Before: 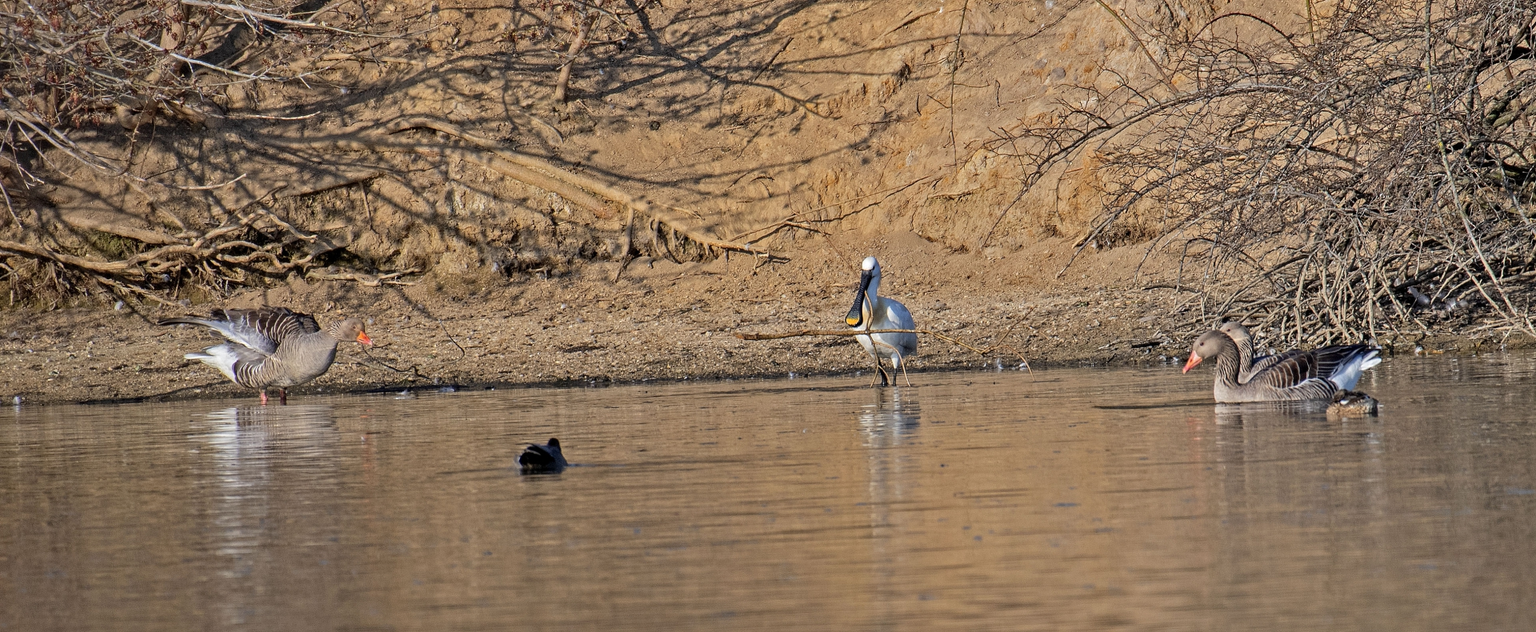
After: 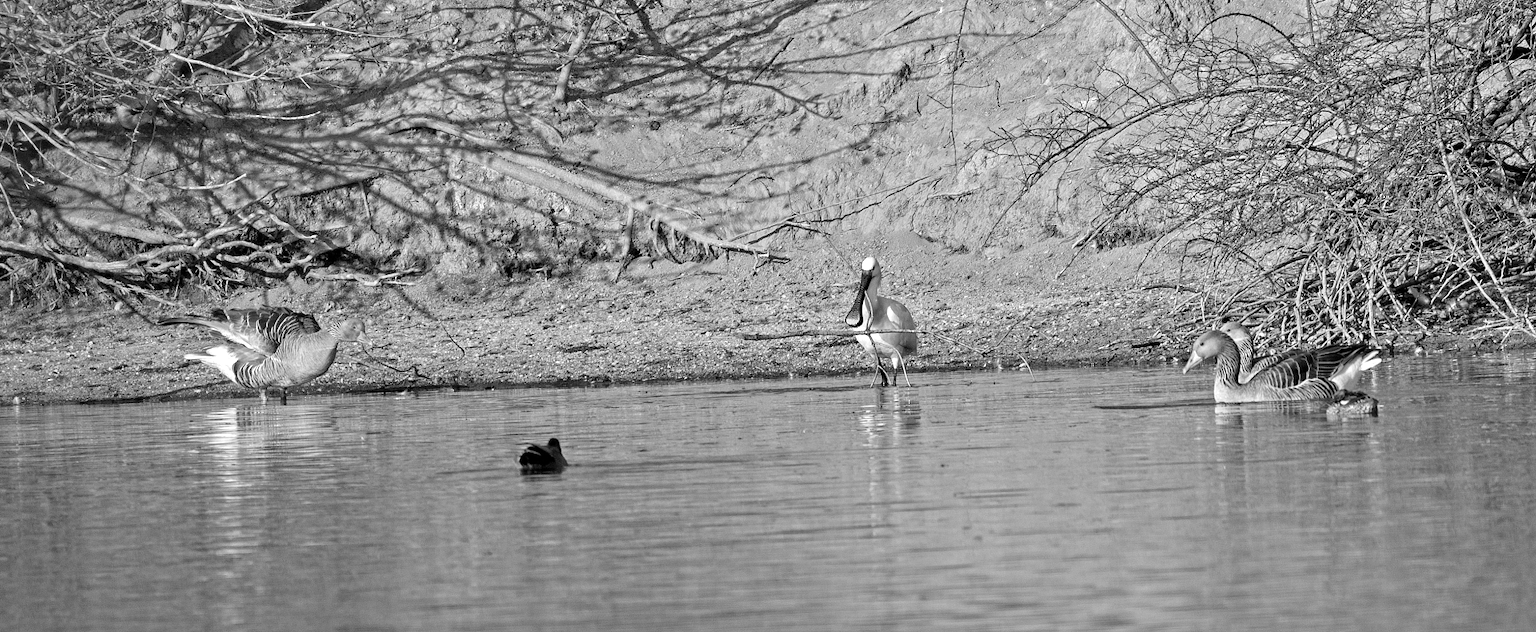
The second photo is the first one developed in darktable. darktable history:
exposure: exposure 0.559 EV, compensate highlight preservation false
monochrome: on, module defaults
